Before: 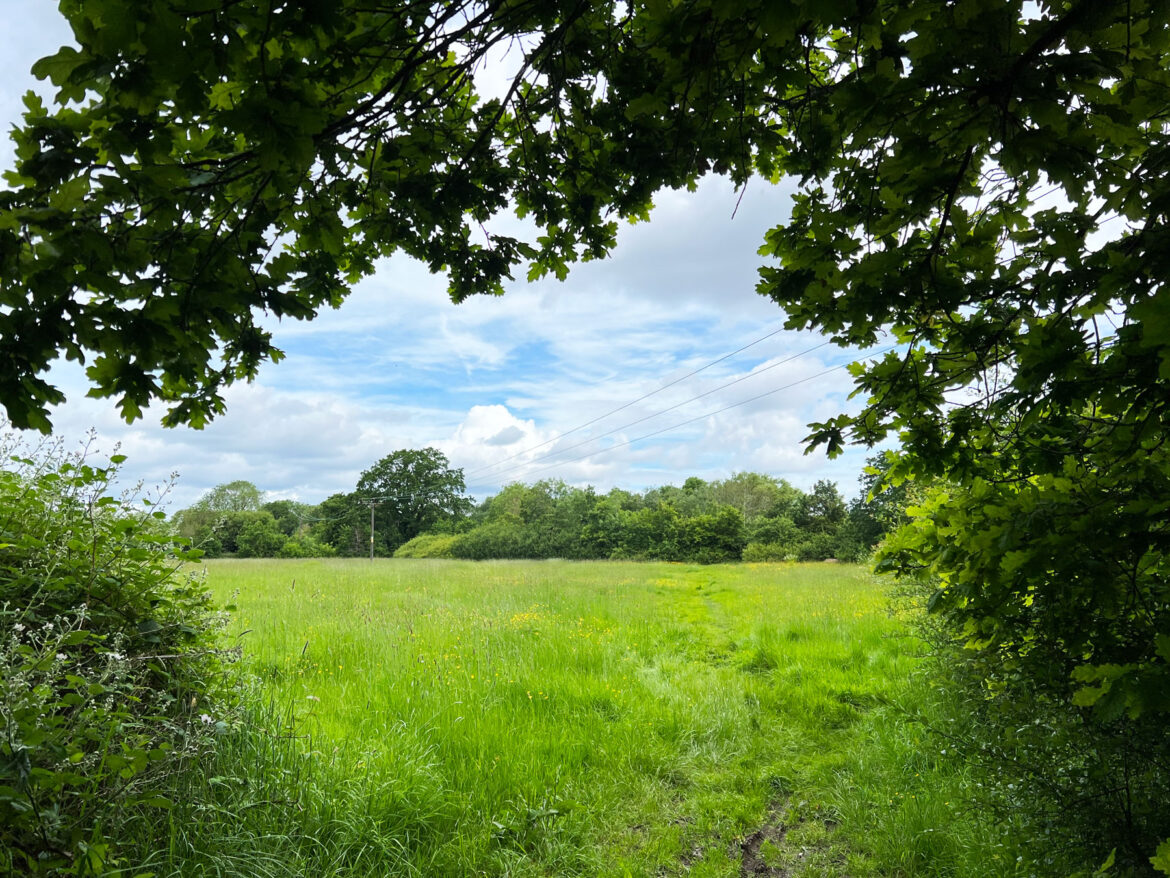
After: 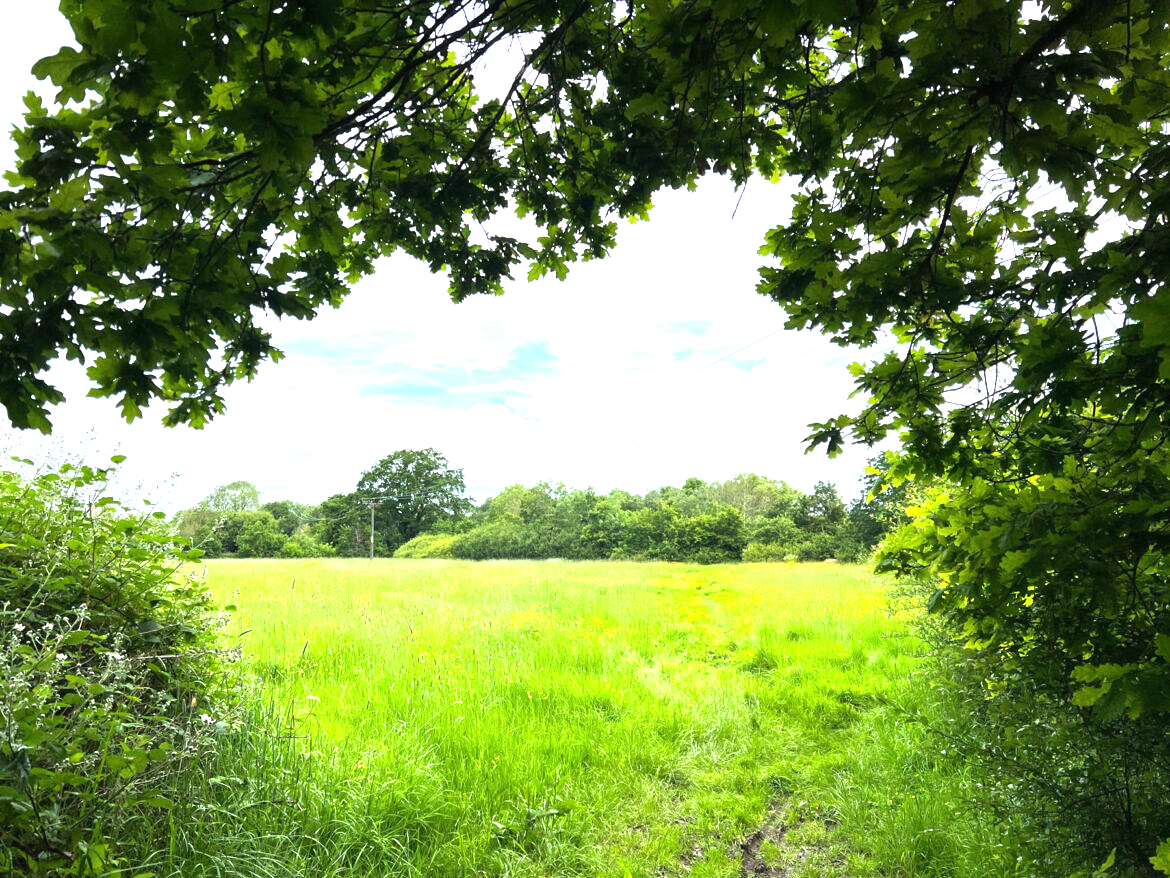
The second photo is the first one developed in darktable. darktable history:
exposure: black level correction 0, exposure 1.2 EV, compensate exposure bias true, compensate highlight preservation false
white balance: emerald 1
